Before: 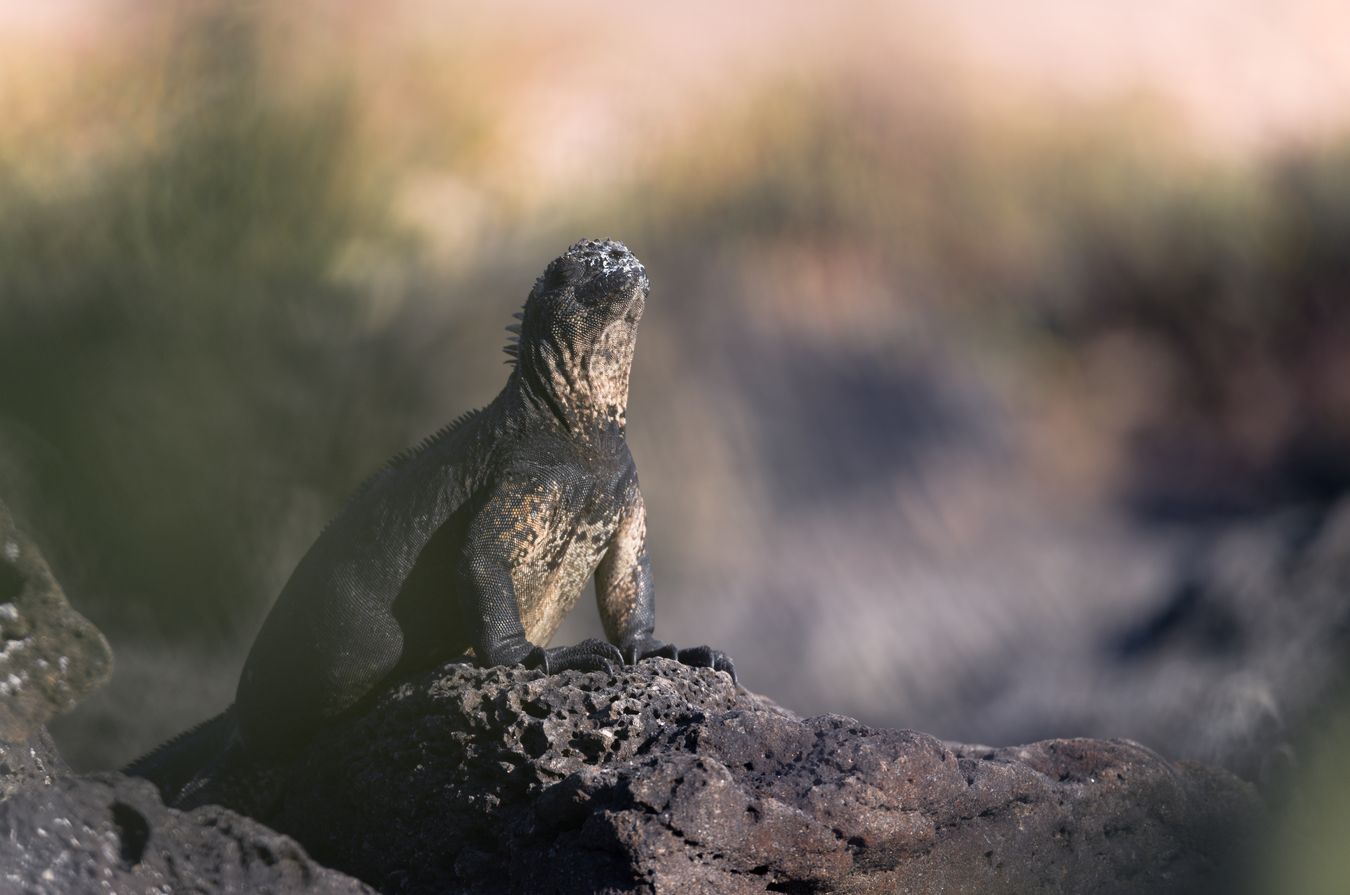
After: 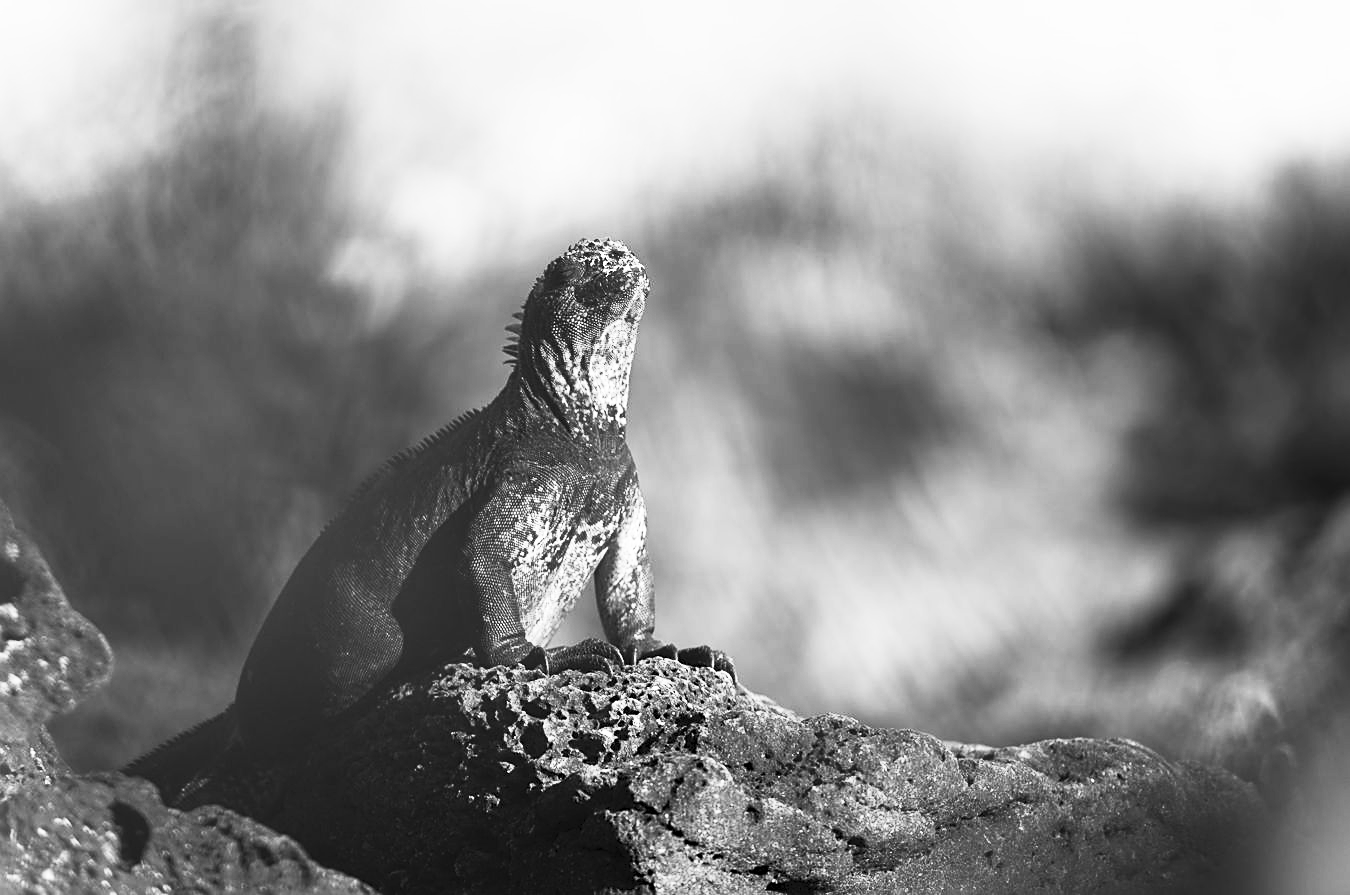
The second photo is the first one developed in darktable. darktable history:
tone equalizer: on, module defaults
white balance: red 1.066, blue 1.119
contrast brightness saturation: contrast 0.53, brightness 0.47, saturation -1
sharpen: on, module defaults
